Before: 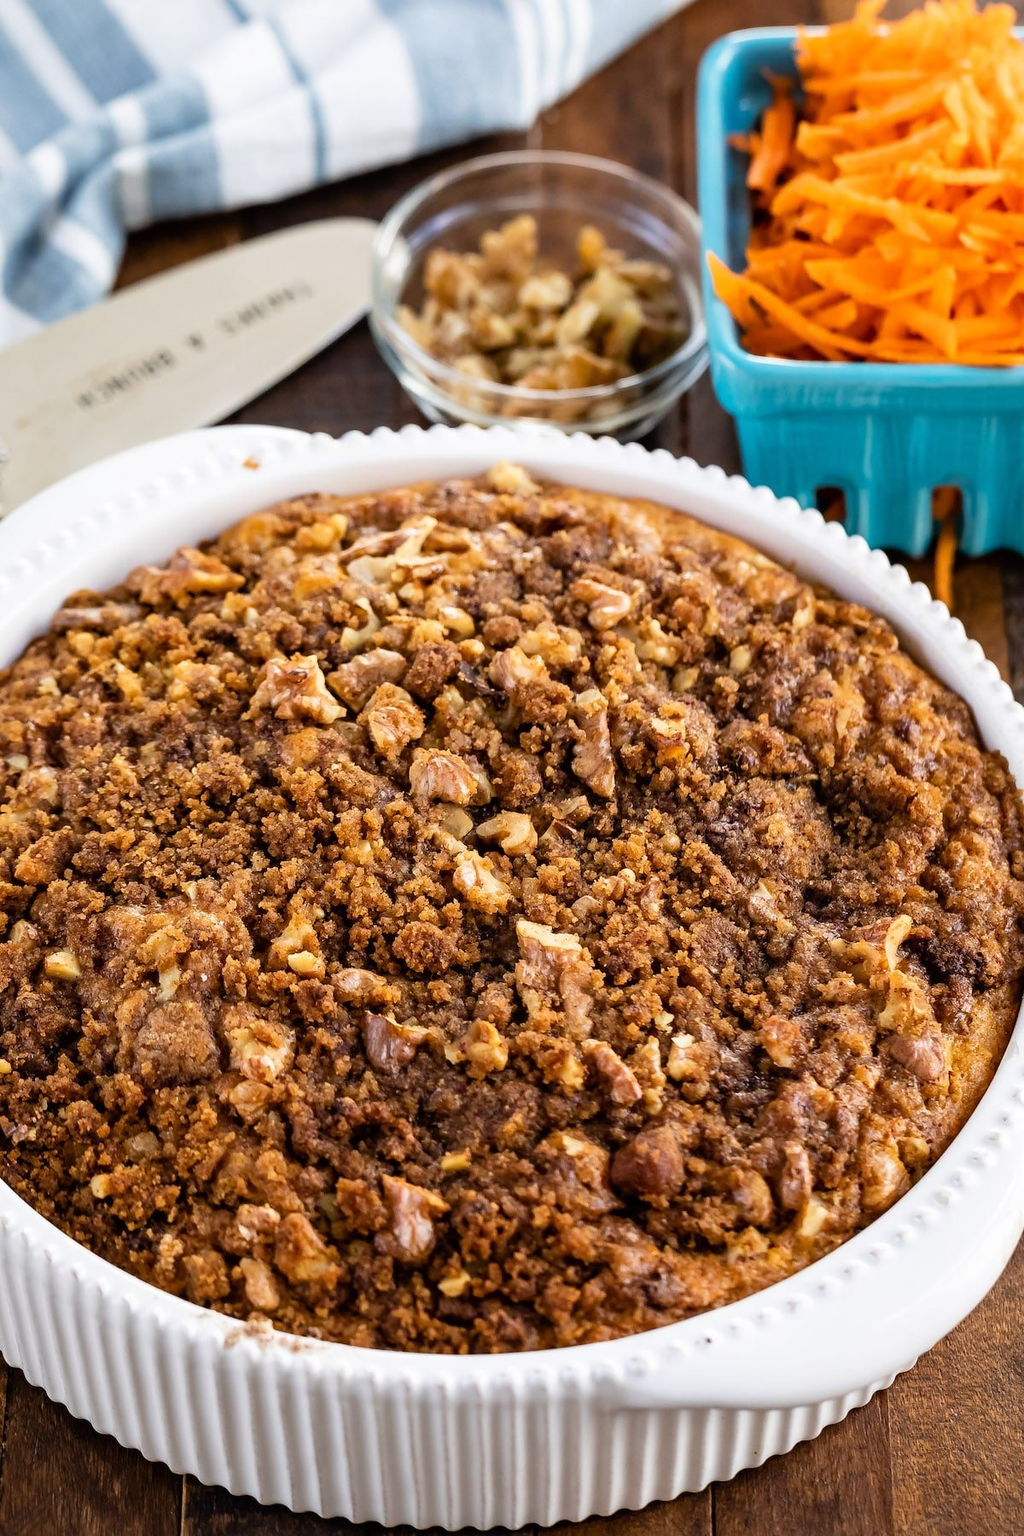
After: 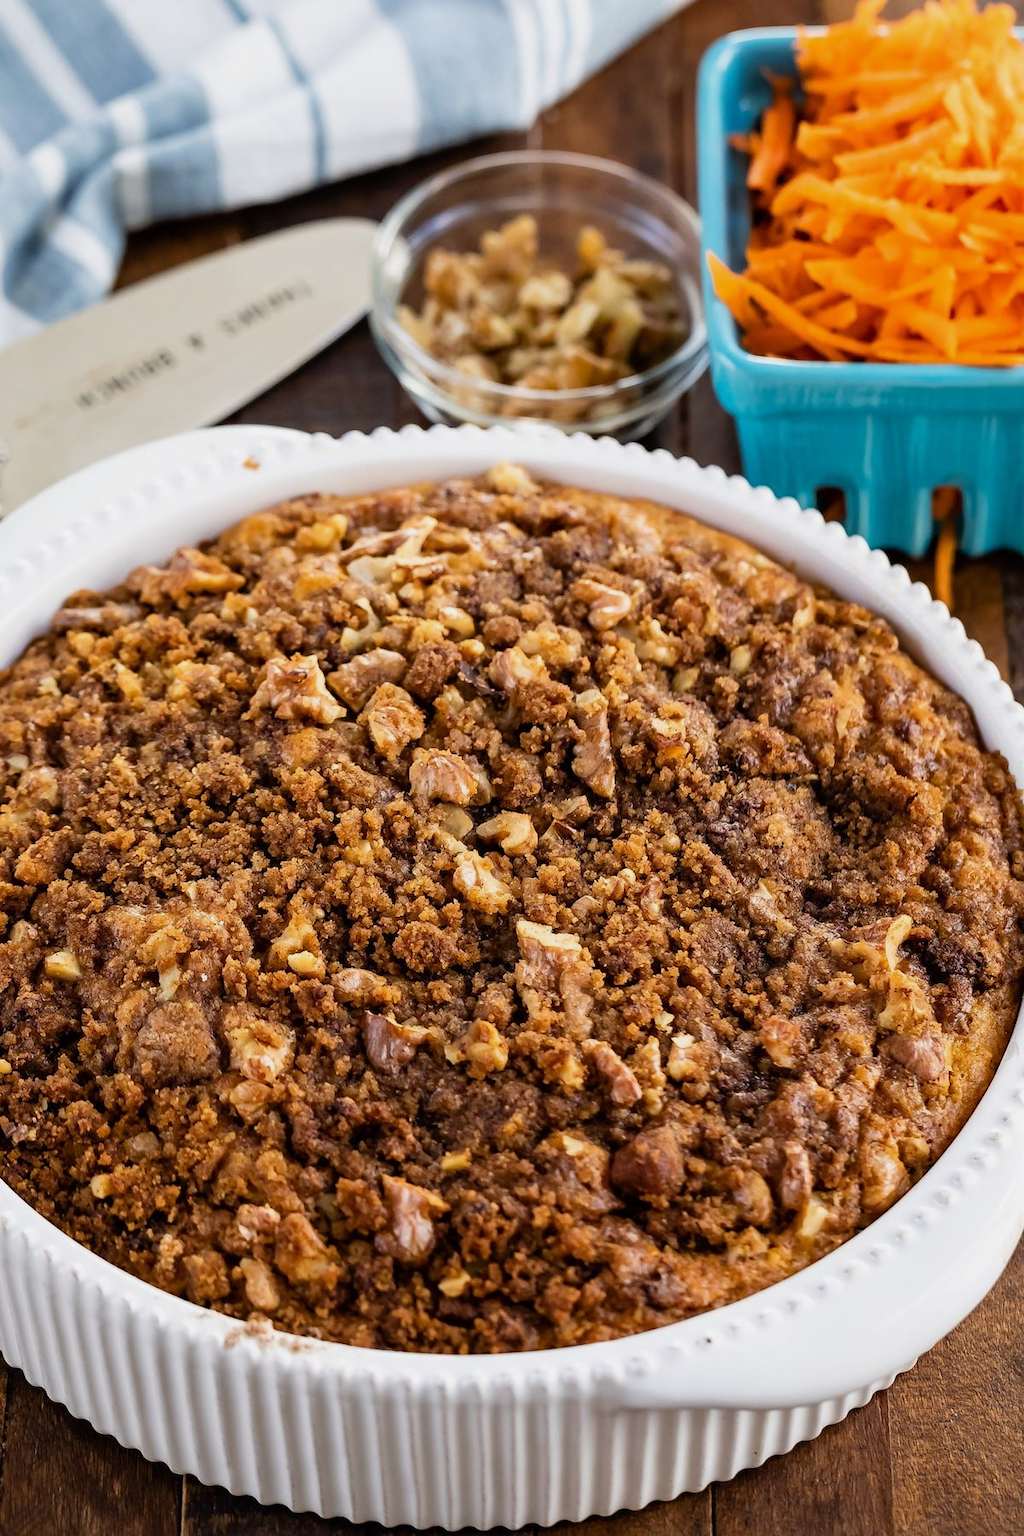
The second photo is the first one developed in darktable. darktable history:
exposure: exposure -0.182 EV, compensate highlight preservation false
